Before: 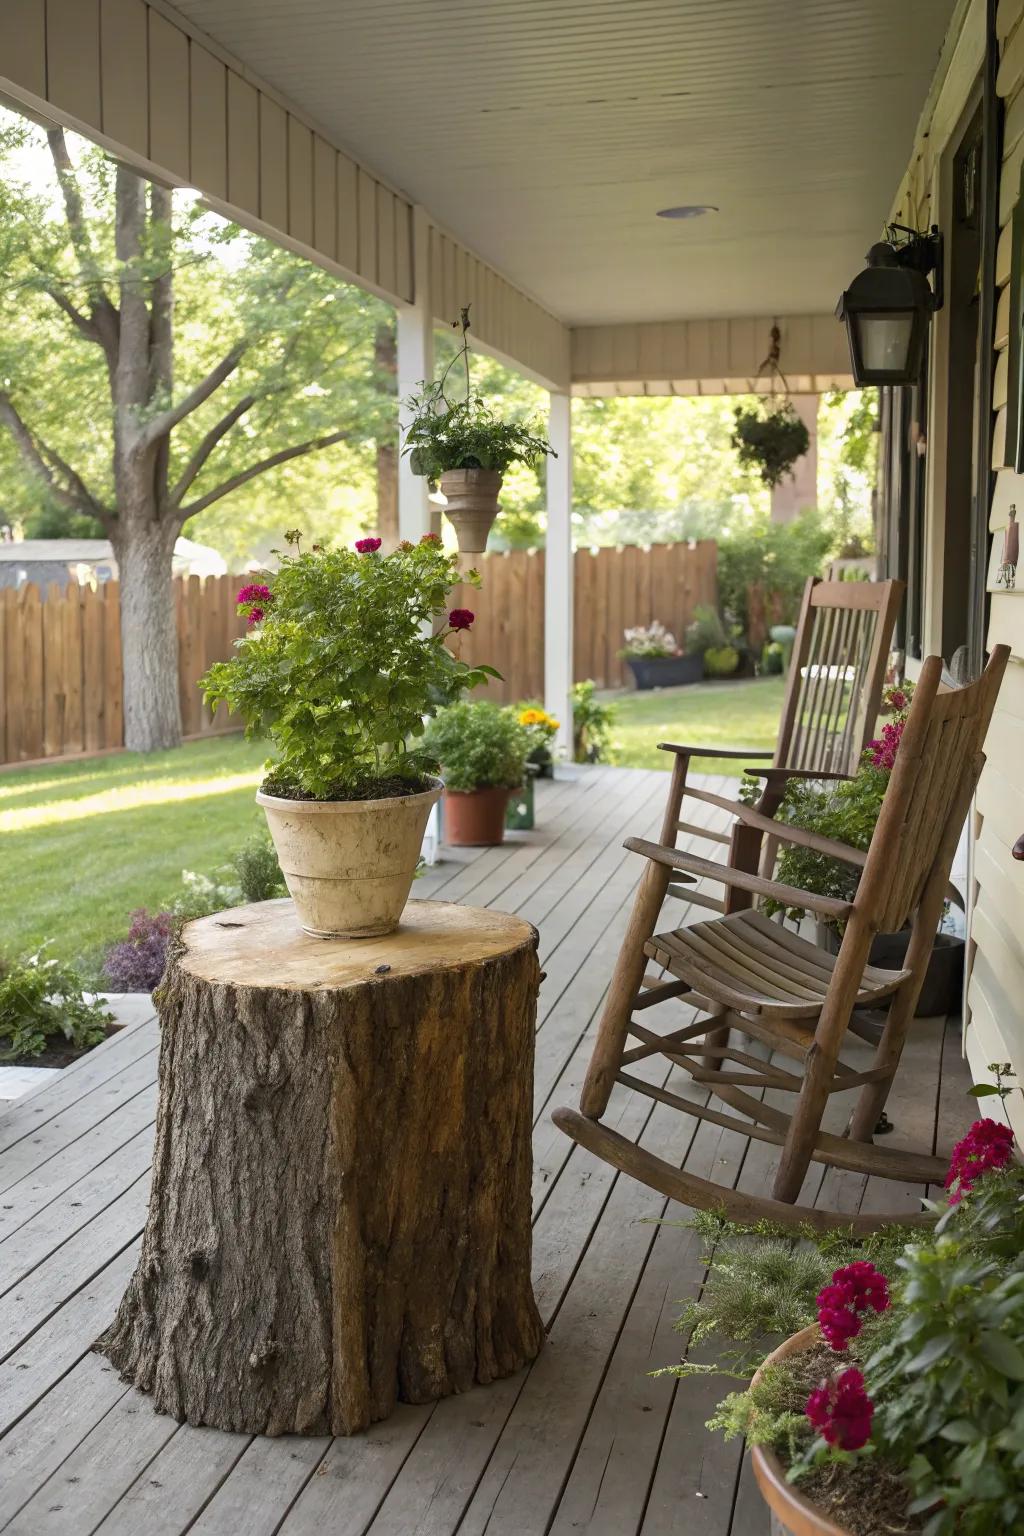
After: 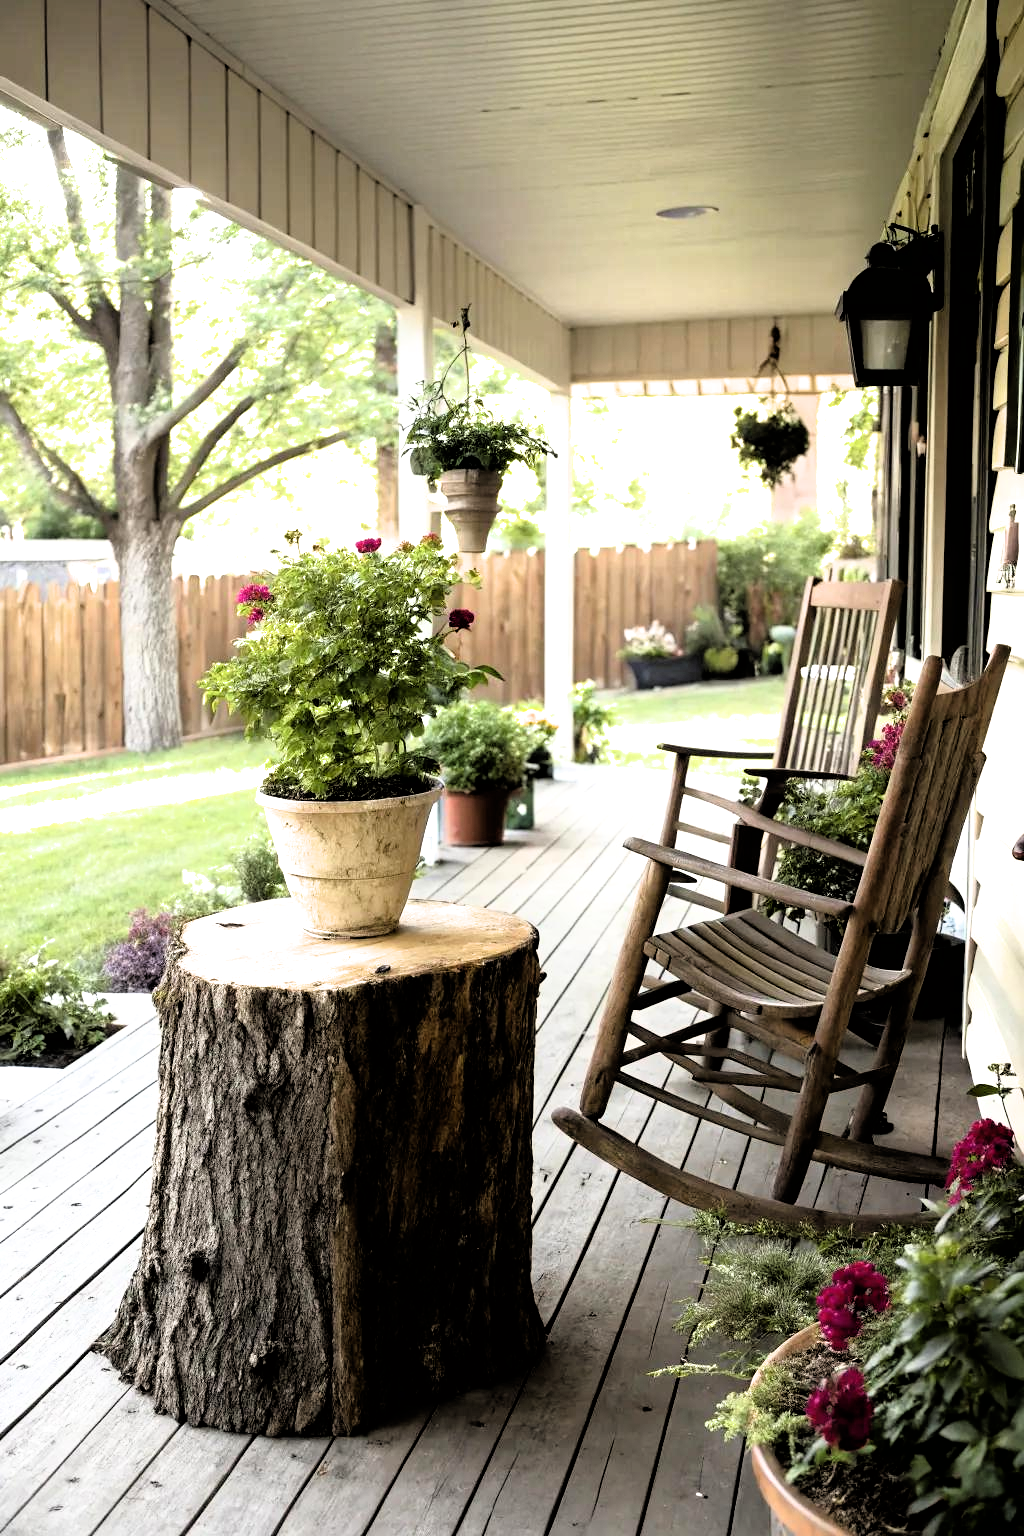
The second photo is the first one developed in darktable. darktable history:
tone equalizer: -8 EV -0.773 EV, -7 EV -0.736 EV, -6 EV -0.6 EV, -5 EV -0.369 EV, -3 EV 0.371 EV, -2 EV 0.6 EV, -1 EV 0.678 EV, +0 EV 0.766 EV
filmic rgb: black relative exposure -3.52 EV, white relative exposure 2.26 EV, hardness 3.4
